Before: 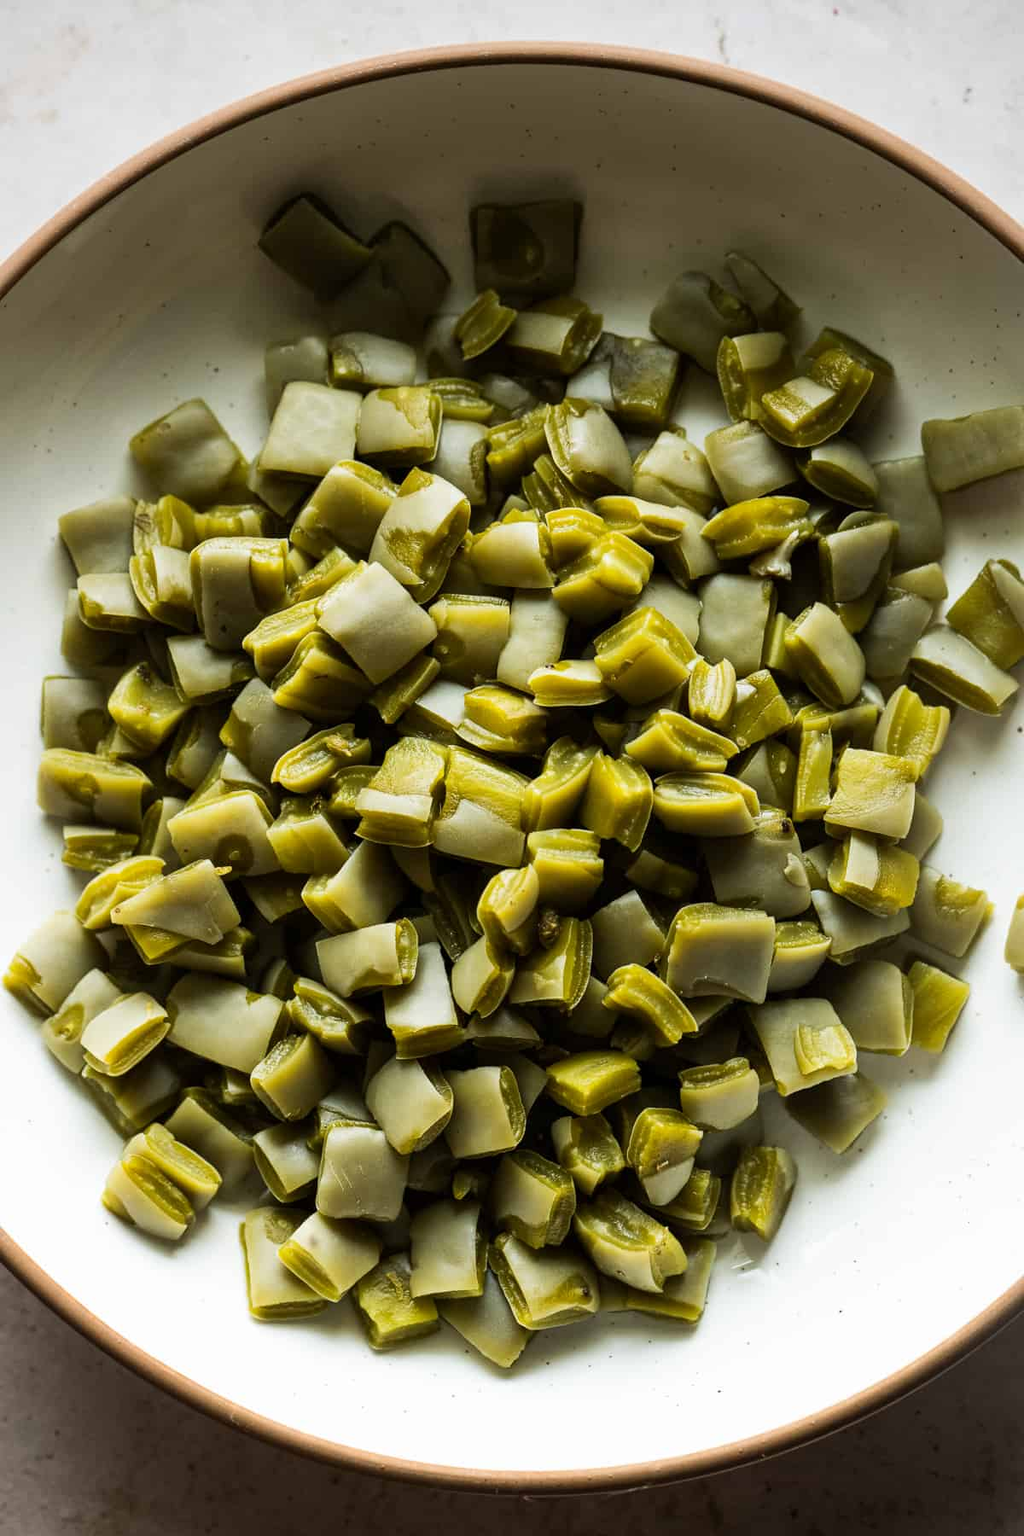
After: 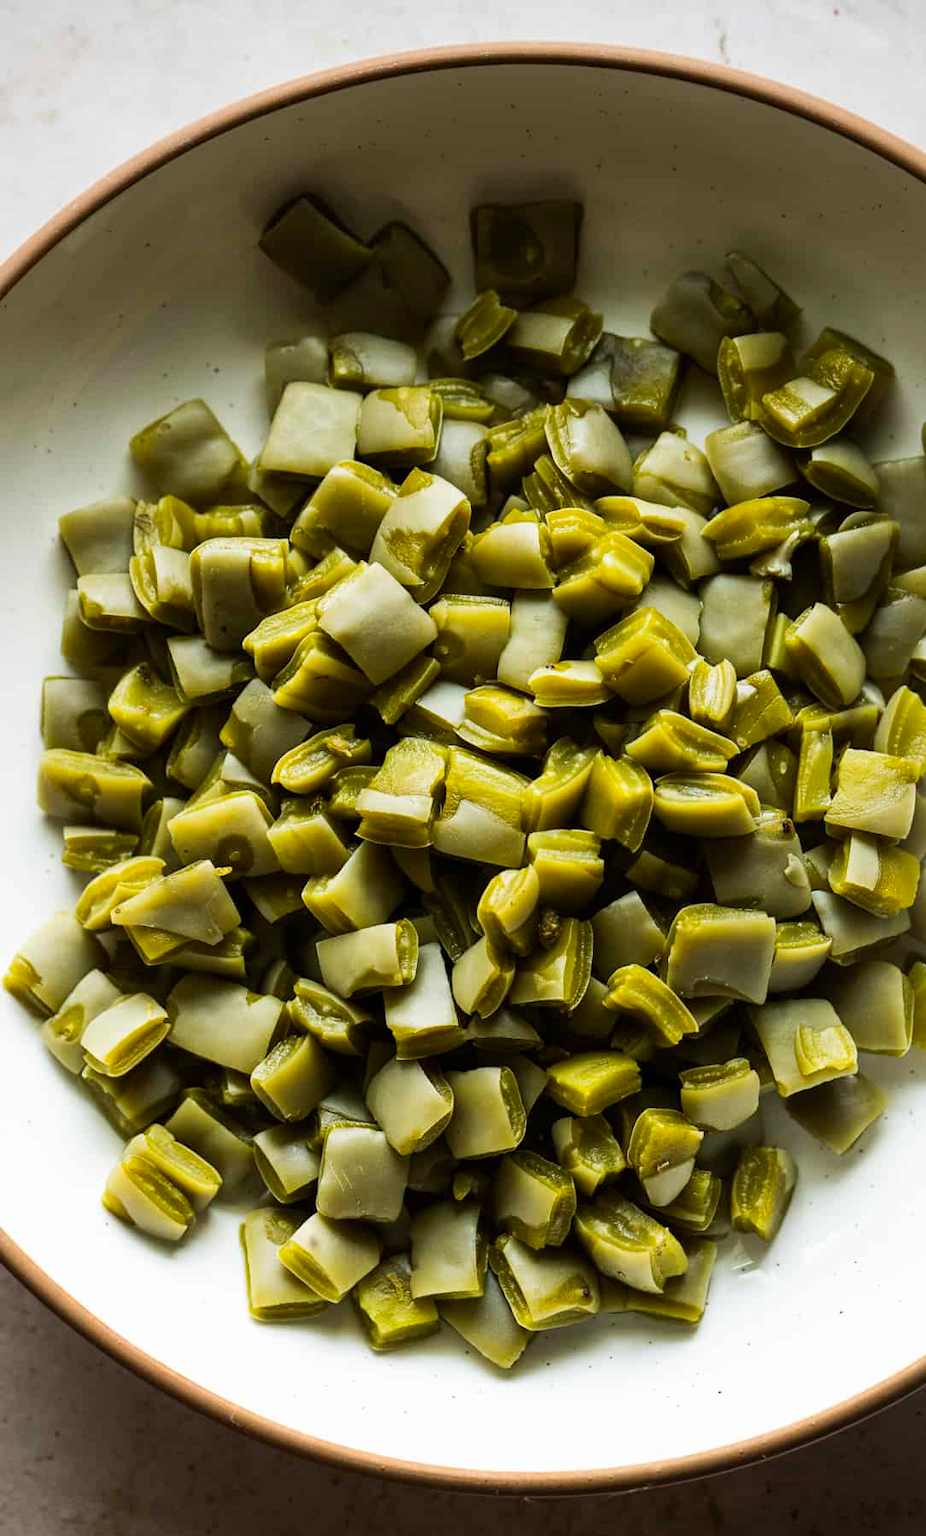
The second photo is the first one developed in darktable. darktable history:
crop: right 9.51%, bottom 0.049%
contrast brightness saturation: contrast 0.042, saturation 0.156
